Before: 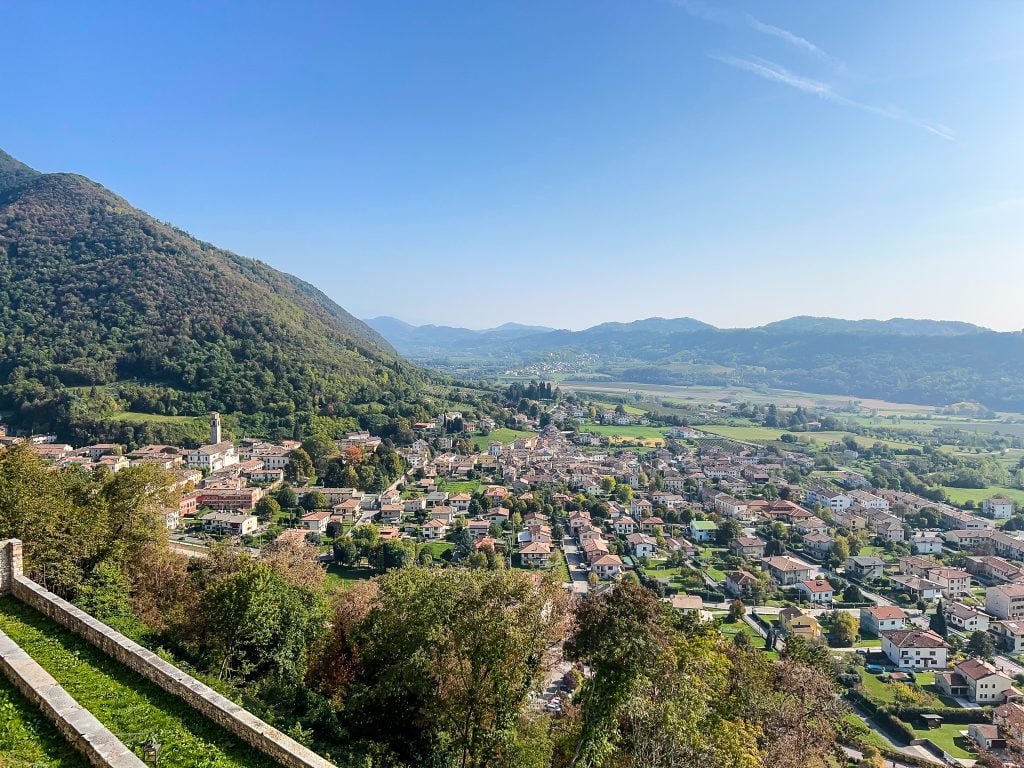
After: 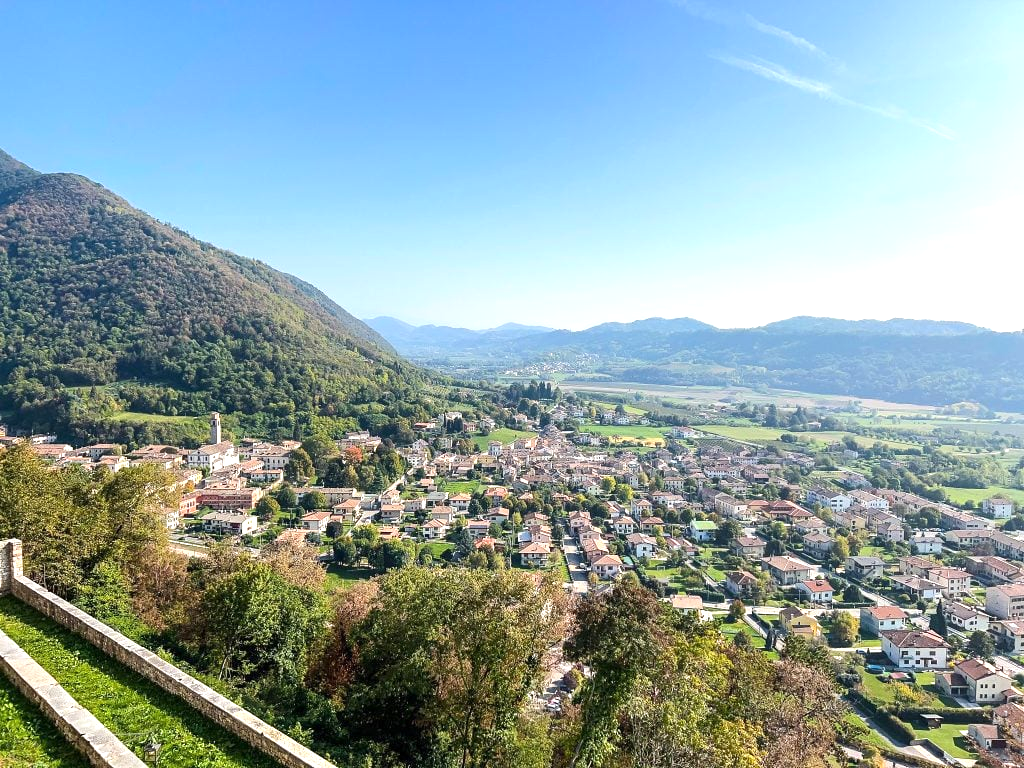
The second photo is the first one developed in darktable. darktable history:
white balance: red 1, blue 1
exposure: exposure 0.566 EV, compensate highlight preservation false
